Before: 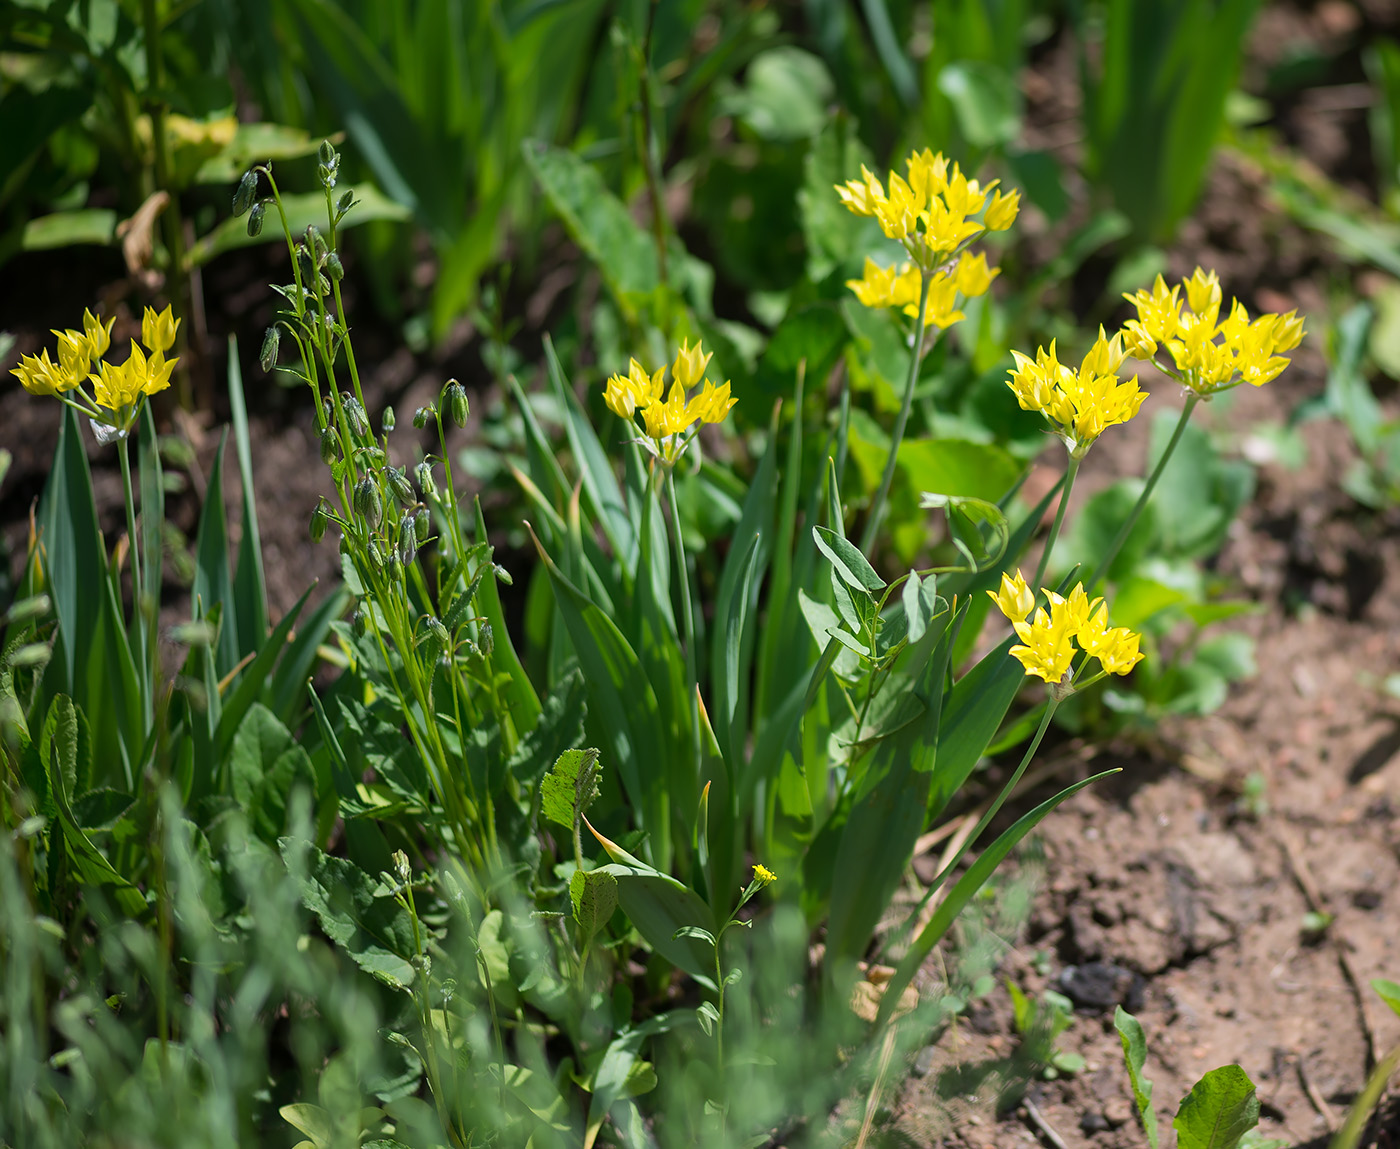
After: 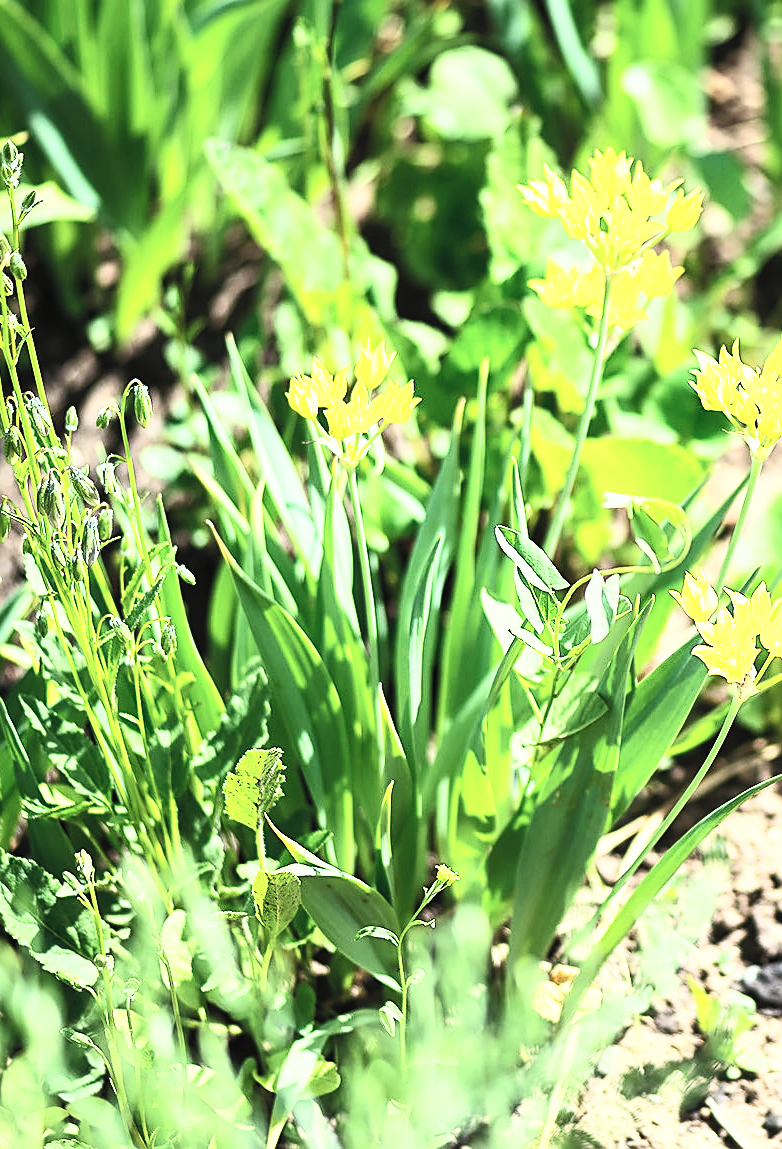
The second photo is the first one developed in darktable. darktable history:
contrast brightness saturation: contrast 0.421, brightness 0.559, saturation -0.194
crop and rotate: left 22.709%, right 21.402%
sharpen: on, module defaults
exposure: black level correction 0.001, exposure 0.194 EV, compensate highlight preservation false
local contrast: highlights 102%, shadows 98%, detail 119%, midtone range 0.2
color correction: highlights a* -4.75, highlights b* 5.05, saturation 0.959
base curve: curves: ch0 [(0, 0) (0.007, 0.004) (0.027, 0.03) (0.046, 0.07) (0.207, 0.54) (0.442, 0.872) (0.673, 0.972) (1, 1)], preserve colors none
